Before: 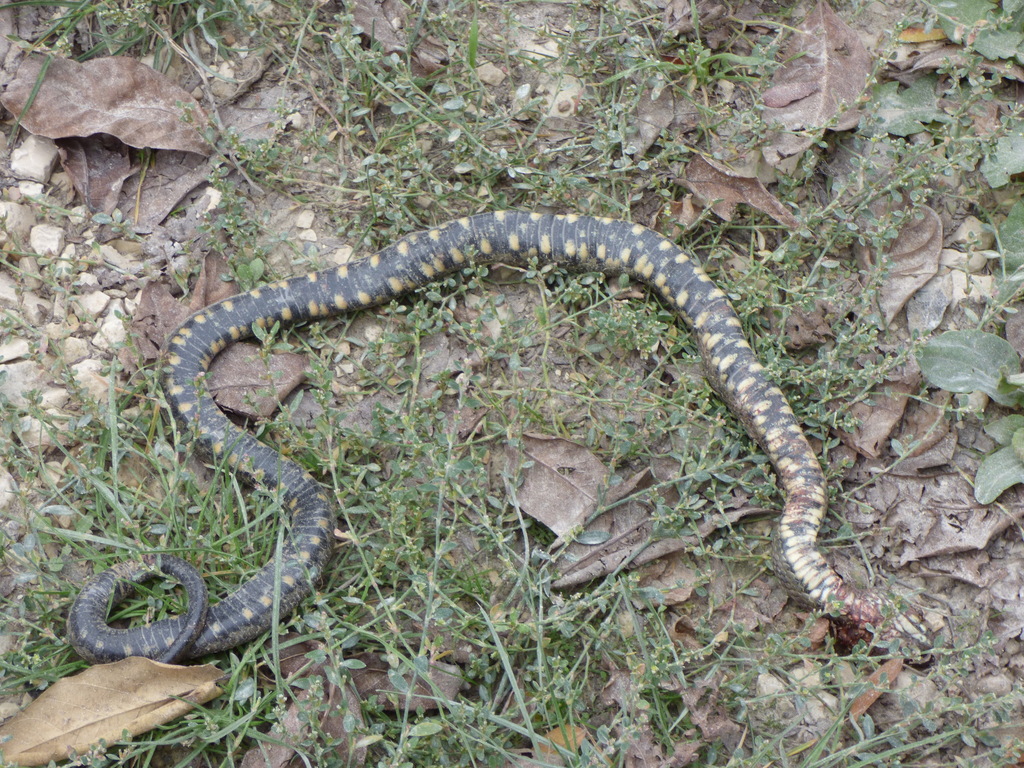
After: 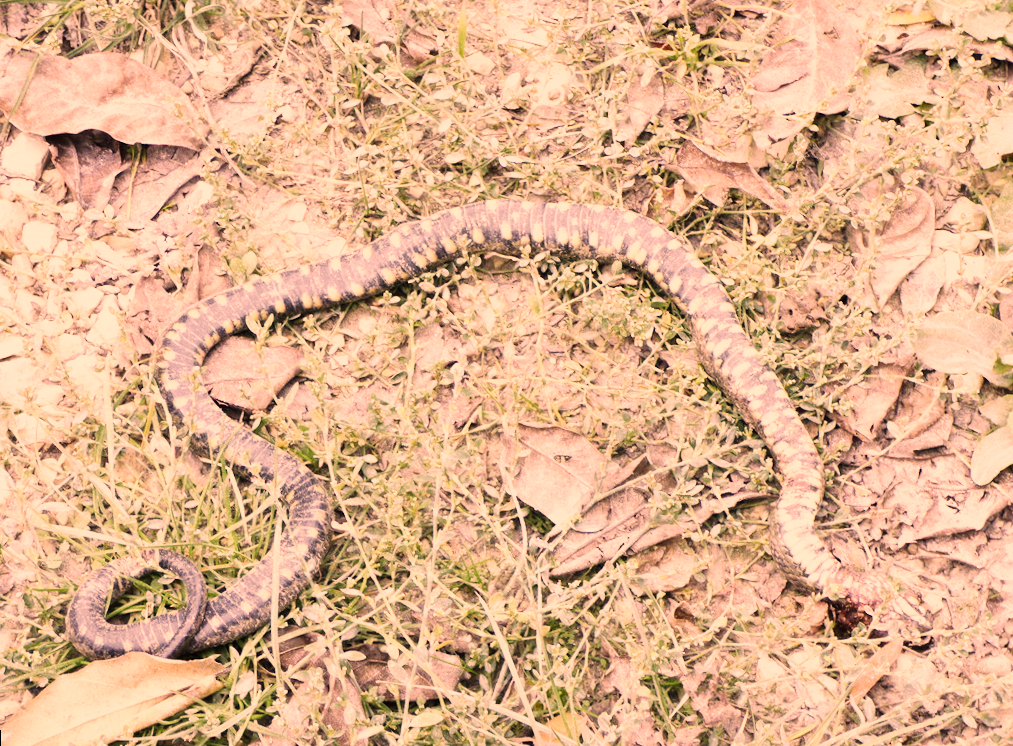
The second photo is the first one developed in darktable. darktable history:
rotate and perspective: rotation -1°, crop left 0.011, crop right 0.989, crop top 0.025, crop bottom 0.975
color correction: highlights a* 40, highlights b* 40, saturation 0.69
exposure: compensate highlight preservation false
base curve: curves: ch0 [(0, 0) (0.007, 0.004) (0.027, 0.03) (0.046, 0.07) (0.207, 0.54) (0.442, 0.872) (0.673, 0.972) (1, 1)], preserve colors none
